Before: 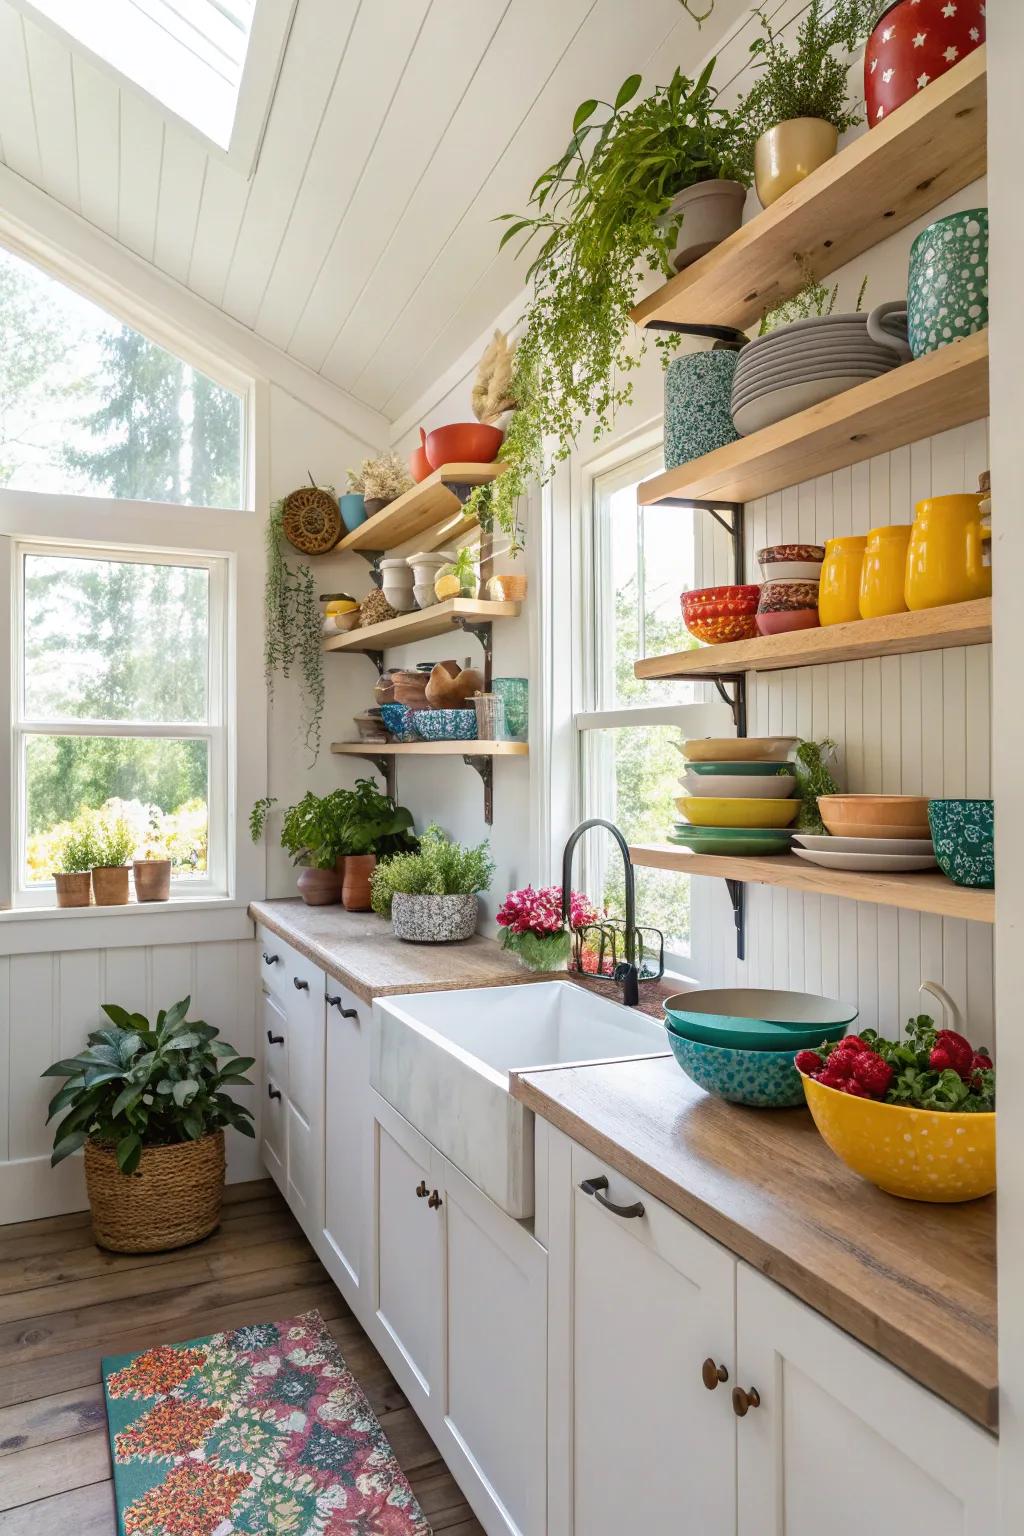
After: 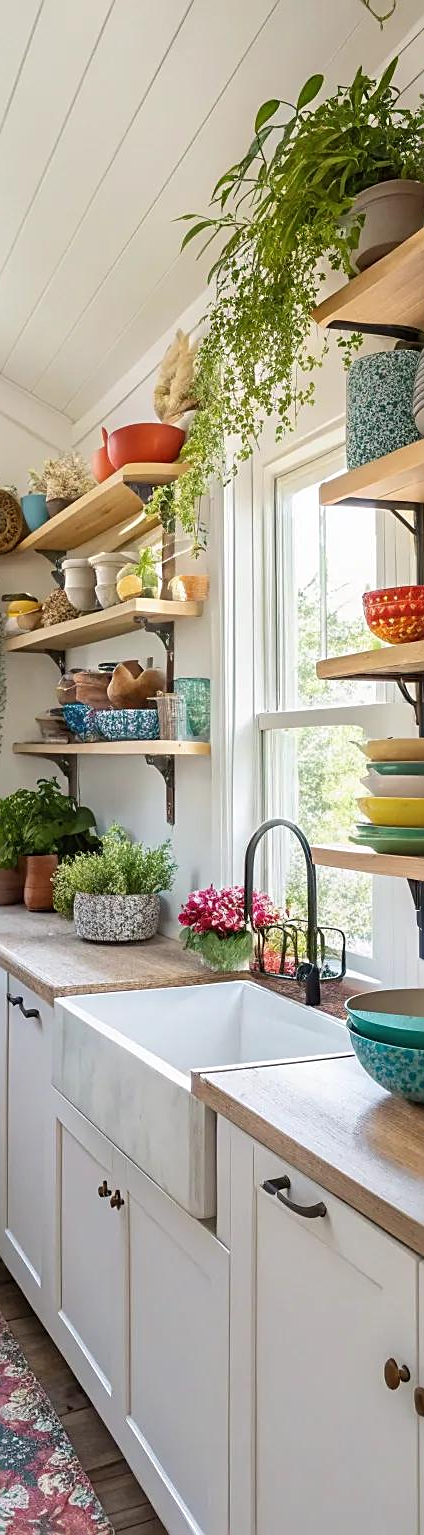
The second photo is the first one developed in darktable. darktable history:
crop: left 31.137%, right 27.373%
sharpen: on, module defaults
